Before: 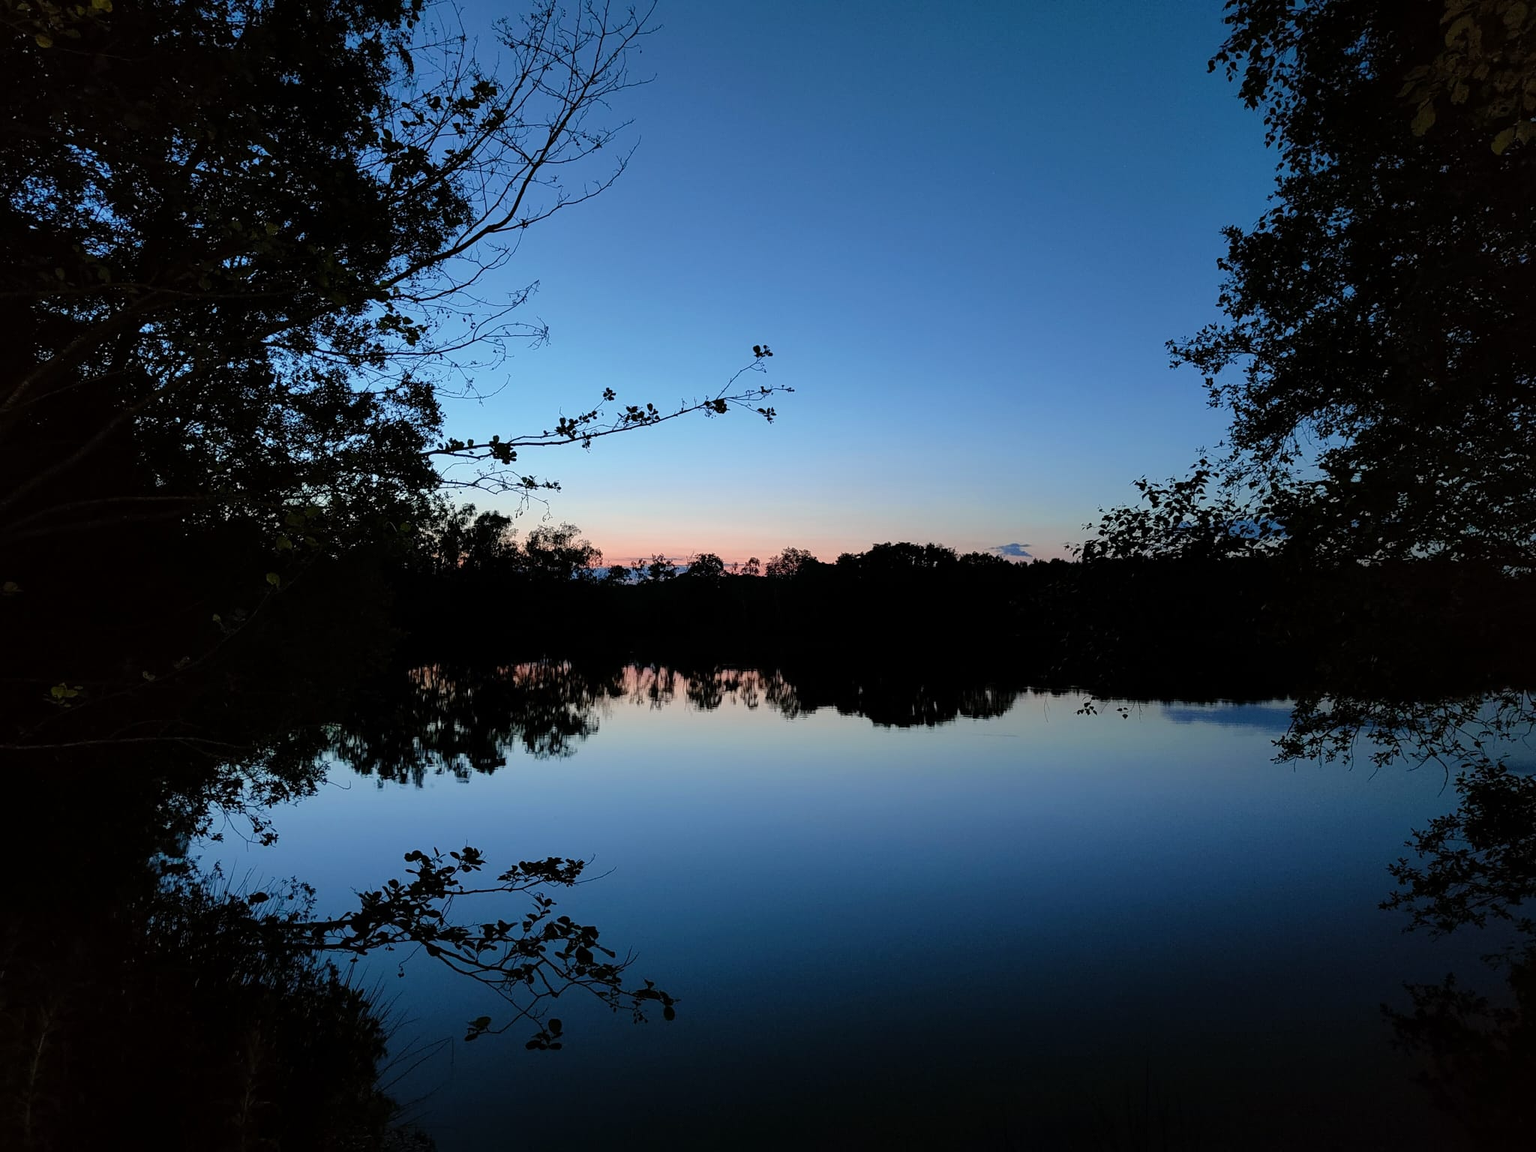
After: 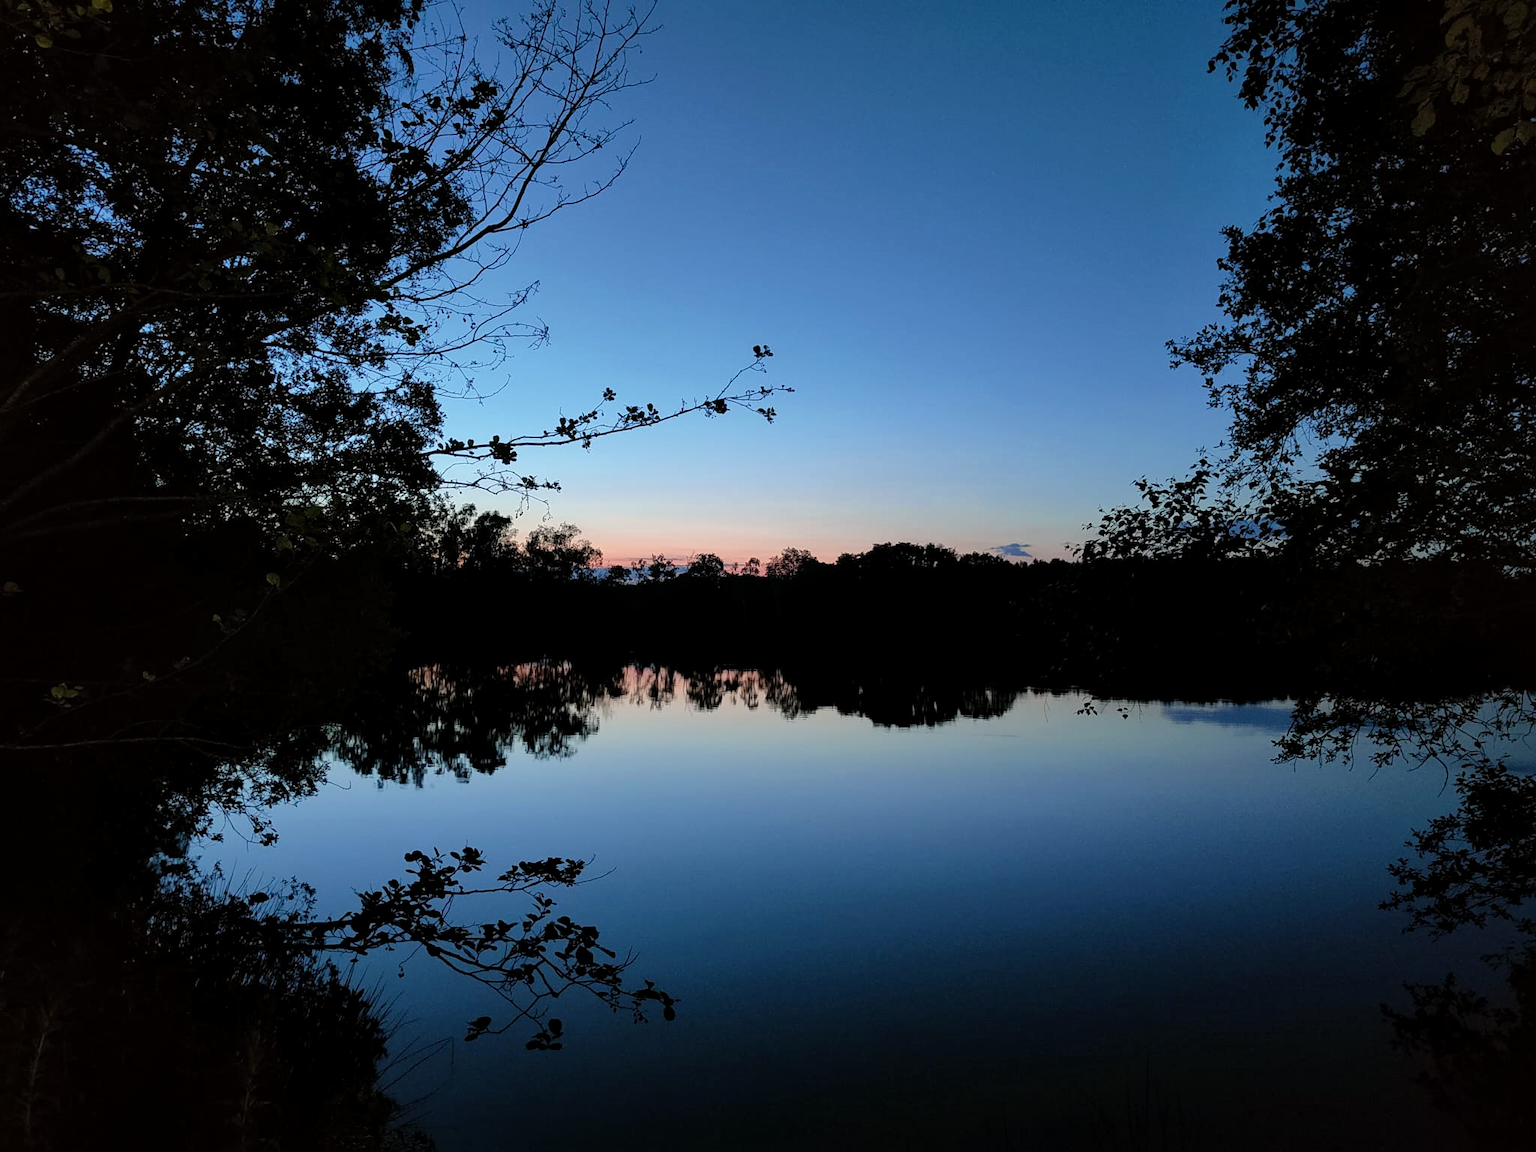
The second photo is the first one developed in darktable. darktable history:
tone equalizer: edges refinement/feathering 500, mask exposure compensation -1.57 EV, preserve details no
local contrast: mode bilateral grid, contrast 25, coarseness 51, detail 123%, midtone range 0.2
